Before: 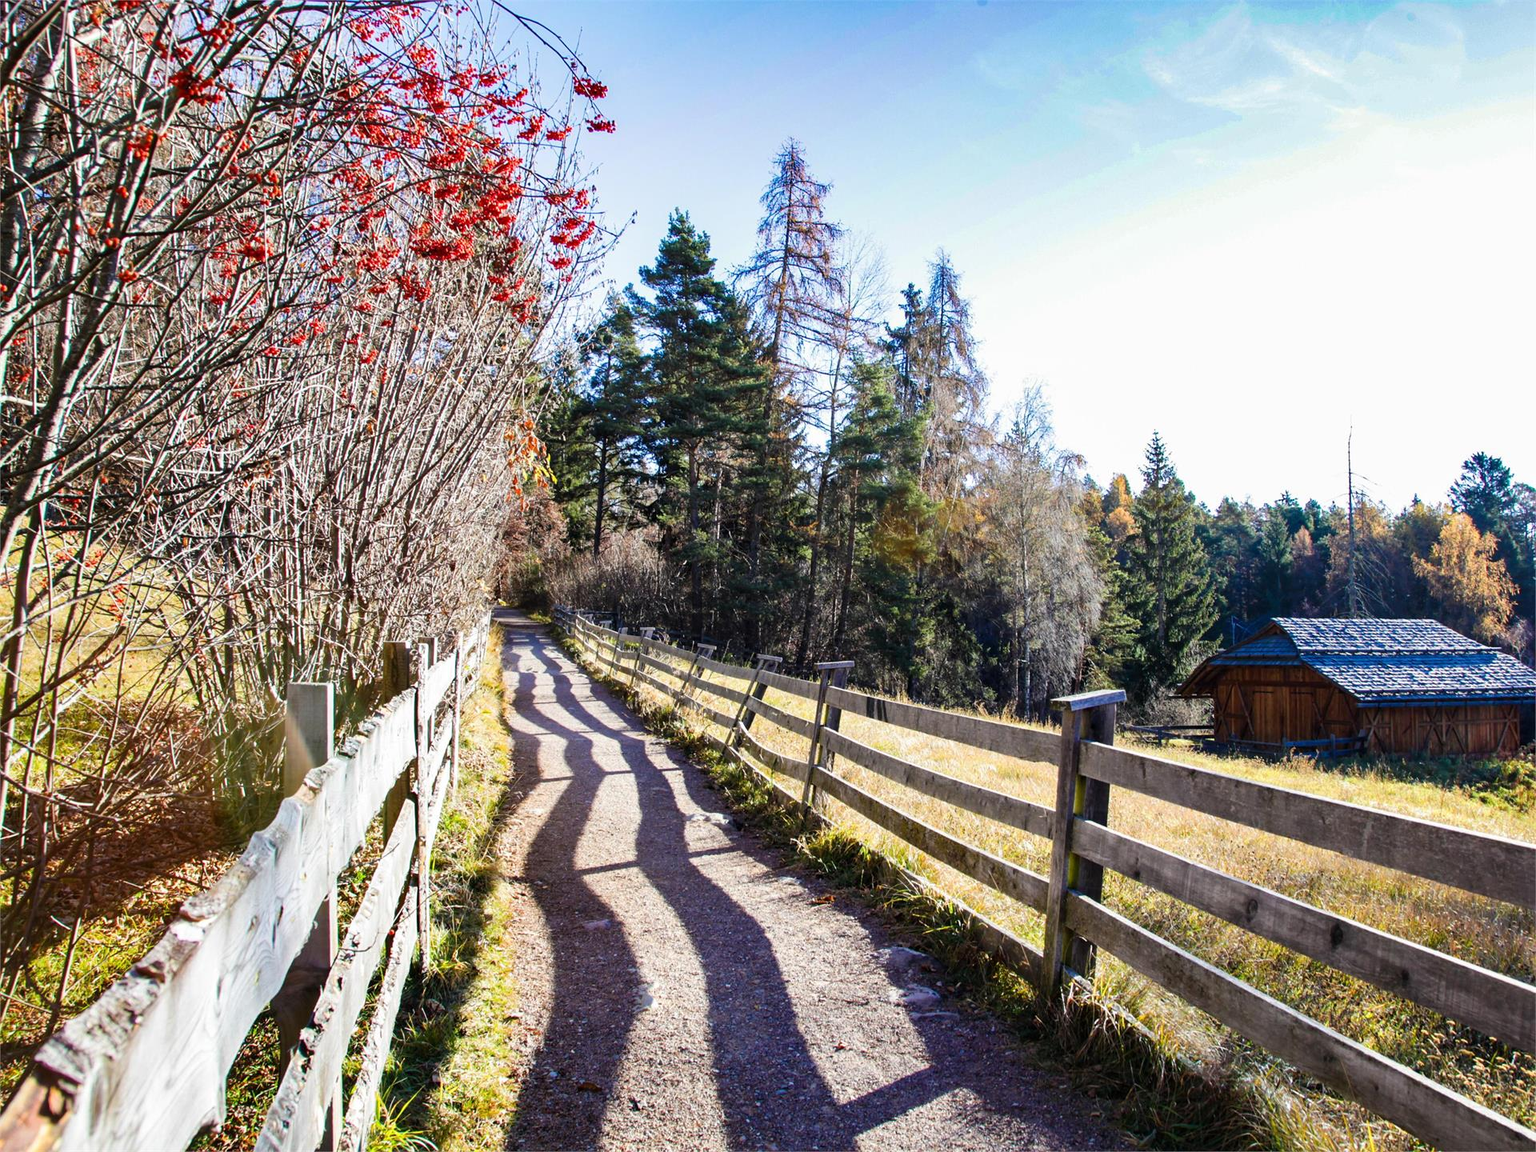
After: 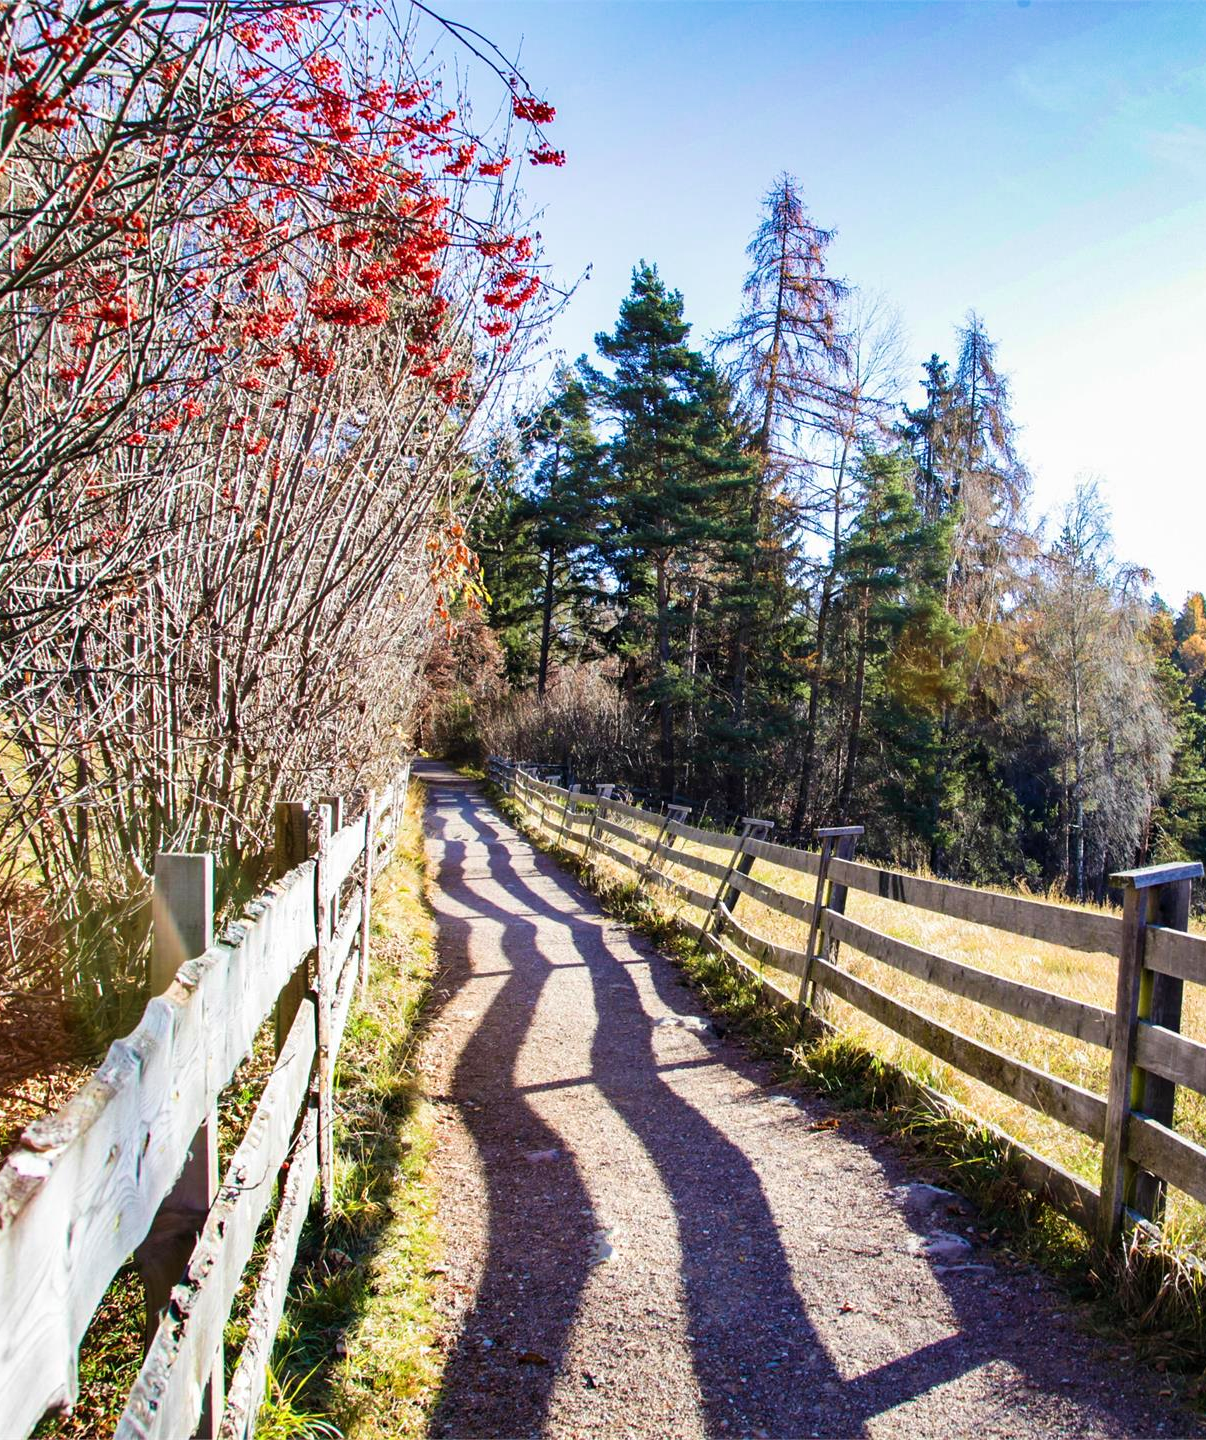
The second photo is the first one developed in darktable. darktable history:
crop: left 10.644%, right 26.528%
velvia: on, module defaults
